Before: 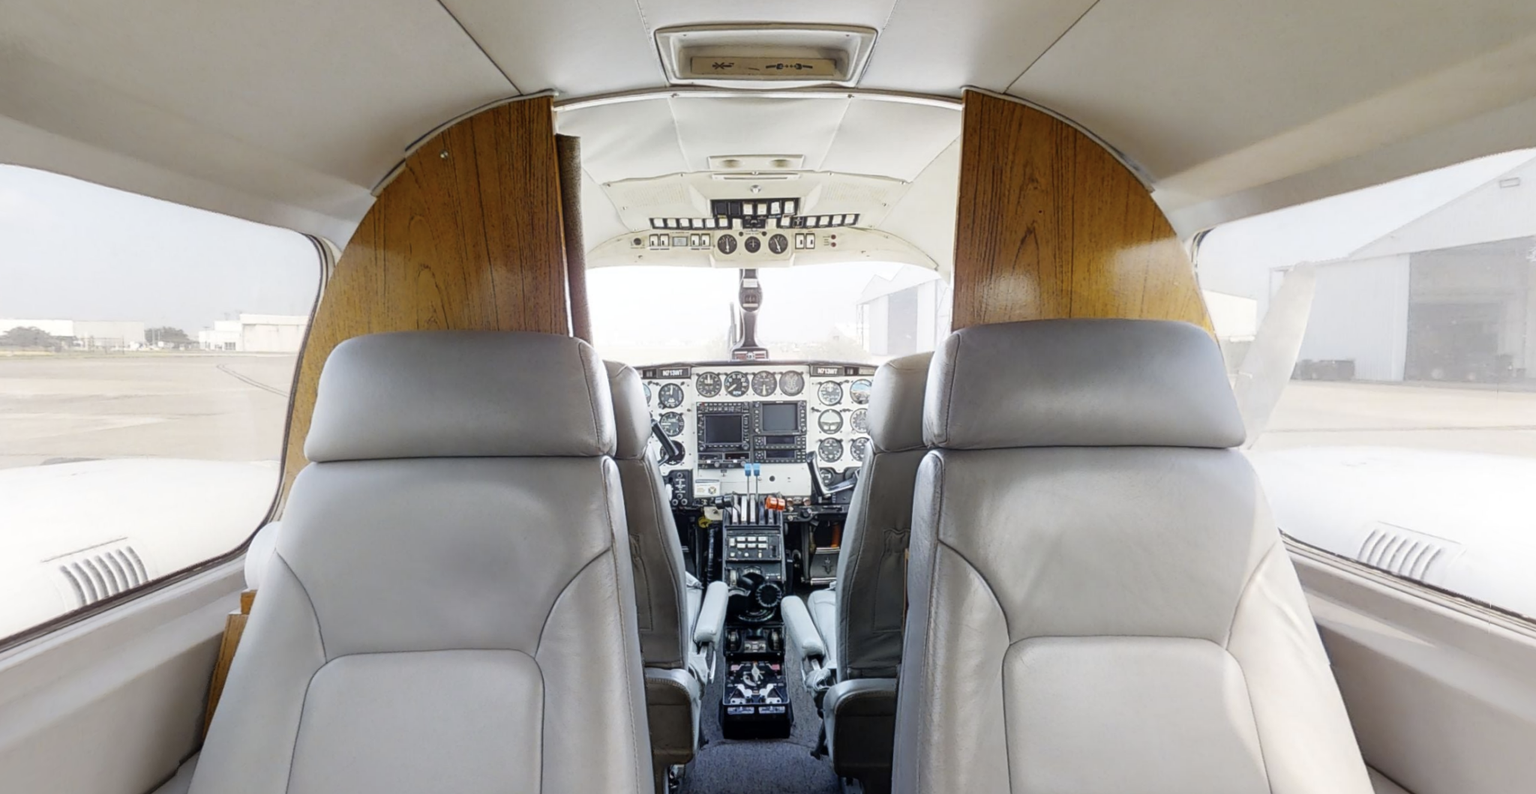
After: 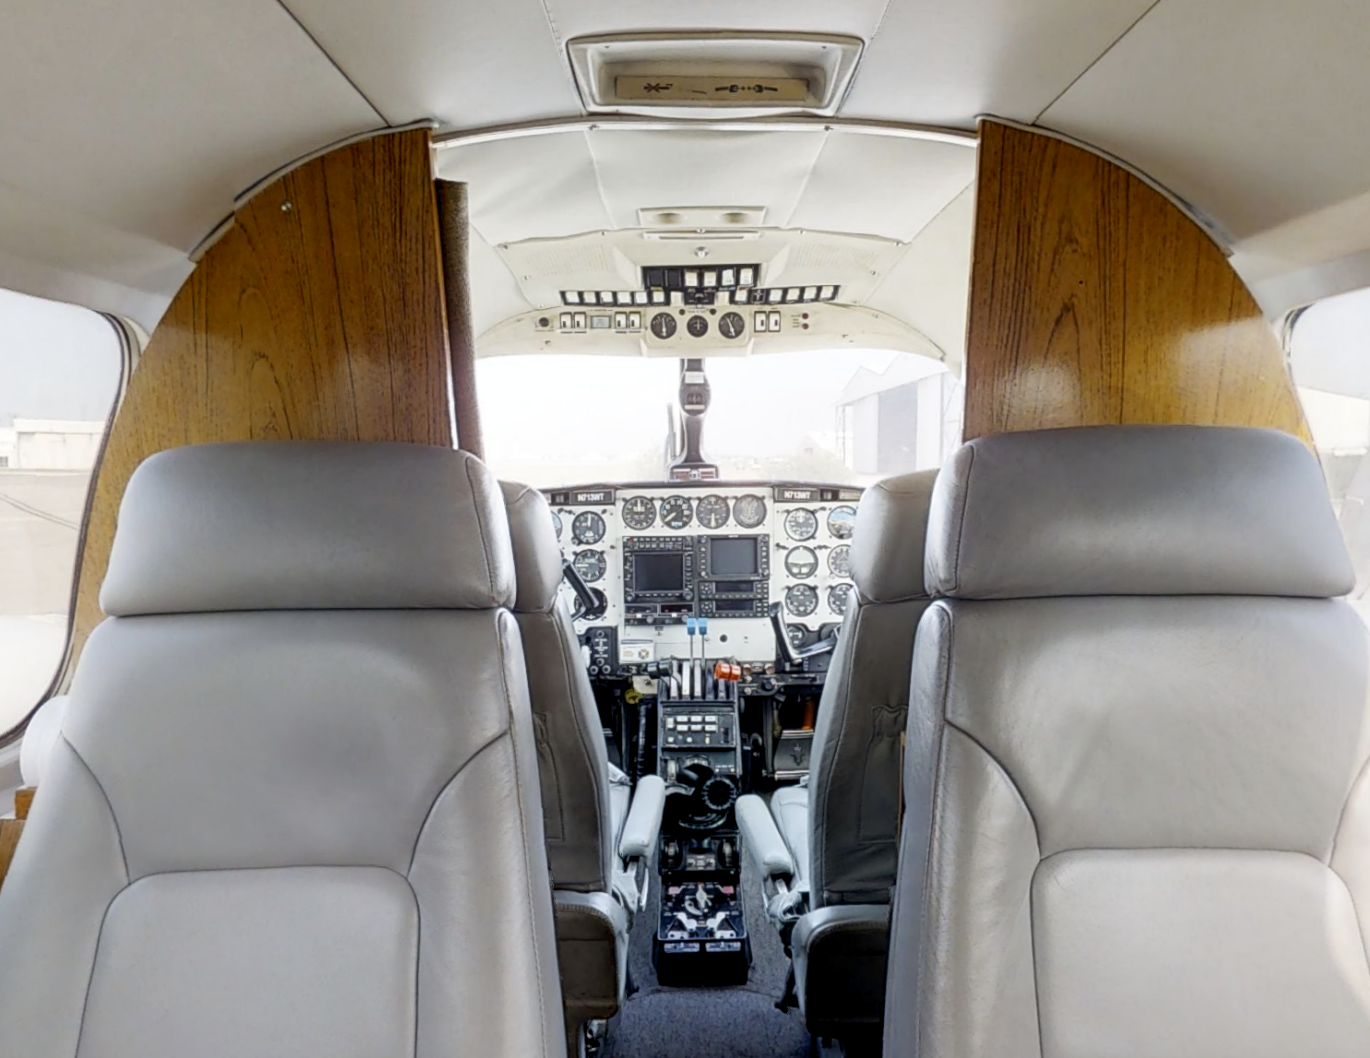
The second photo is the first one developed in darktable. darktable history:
levels: mode automatic, levels [0, 0.281, 0.562]
crop and rotate: left 14.958%, right 18.13%
exposure: black level correction 0.006, exposure -0.223 EV, compensate exposure bias true, compensate highlight preservation false
